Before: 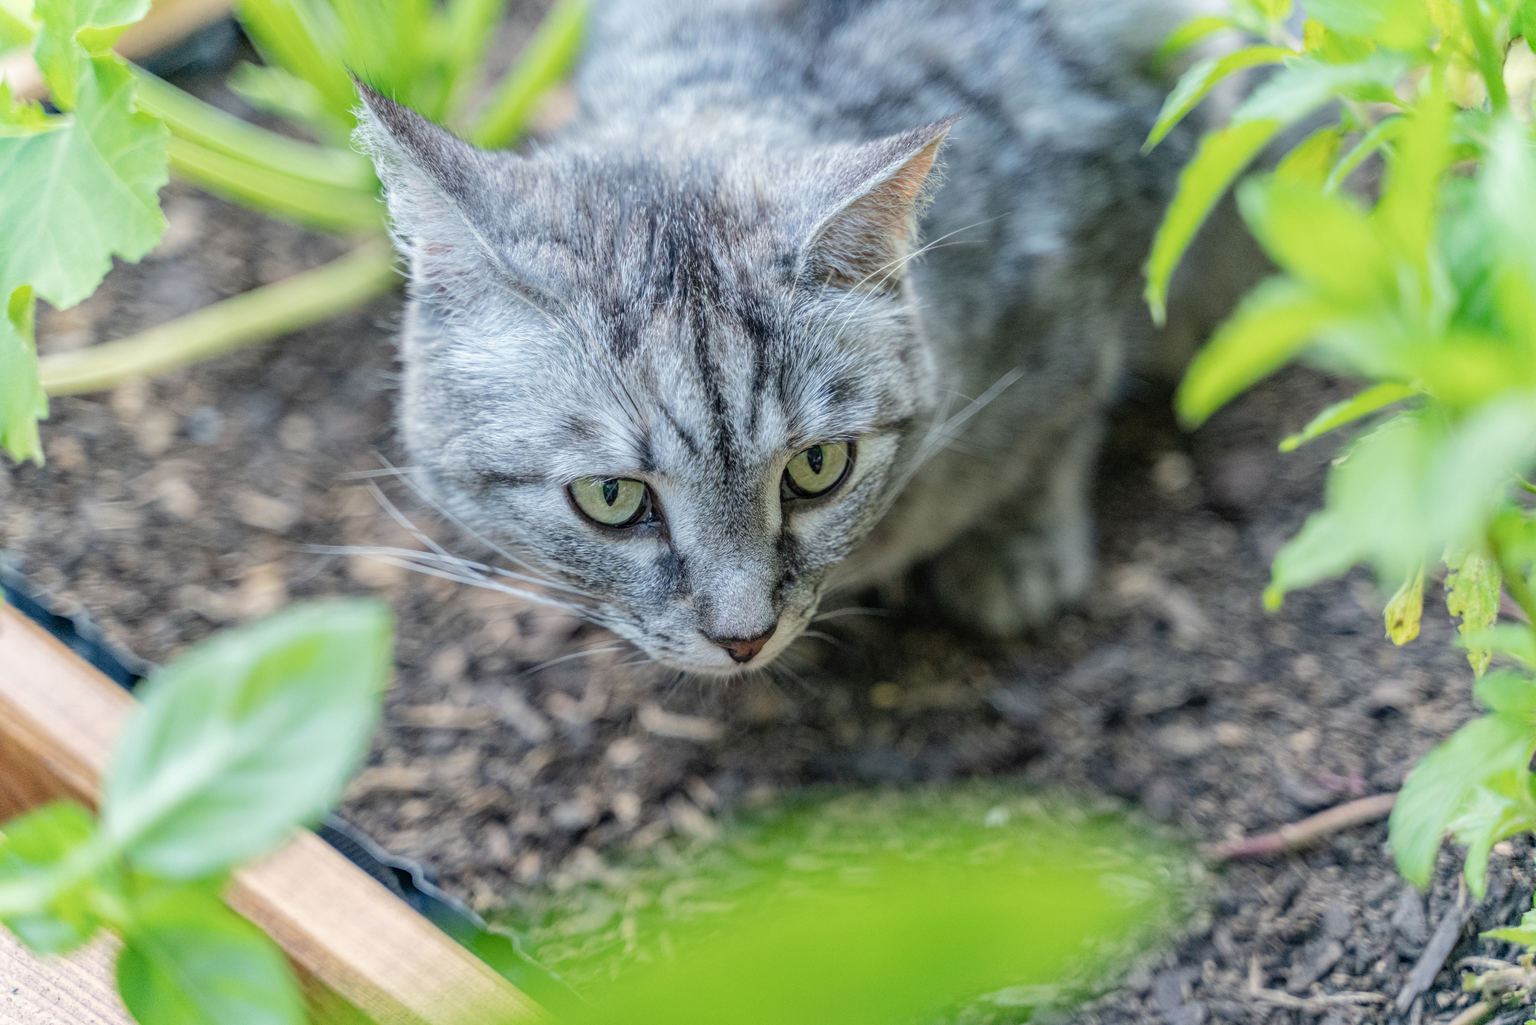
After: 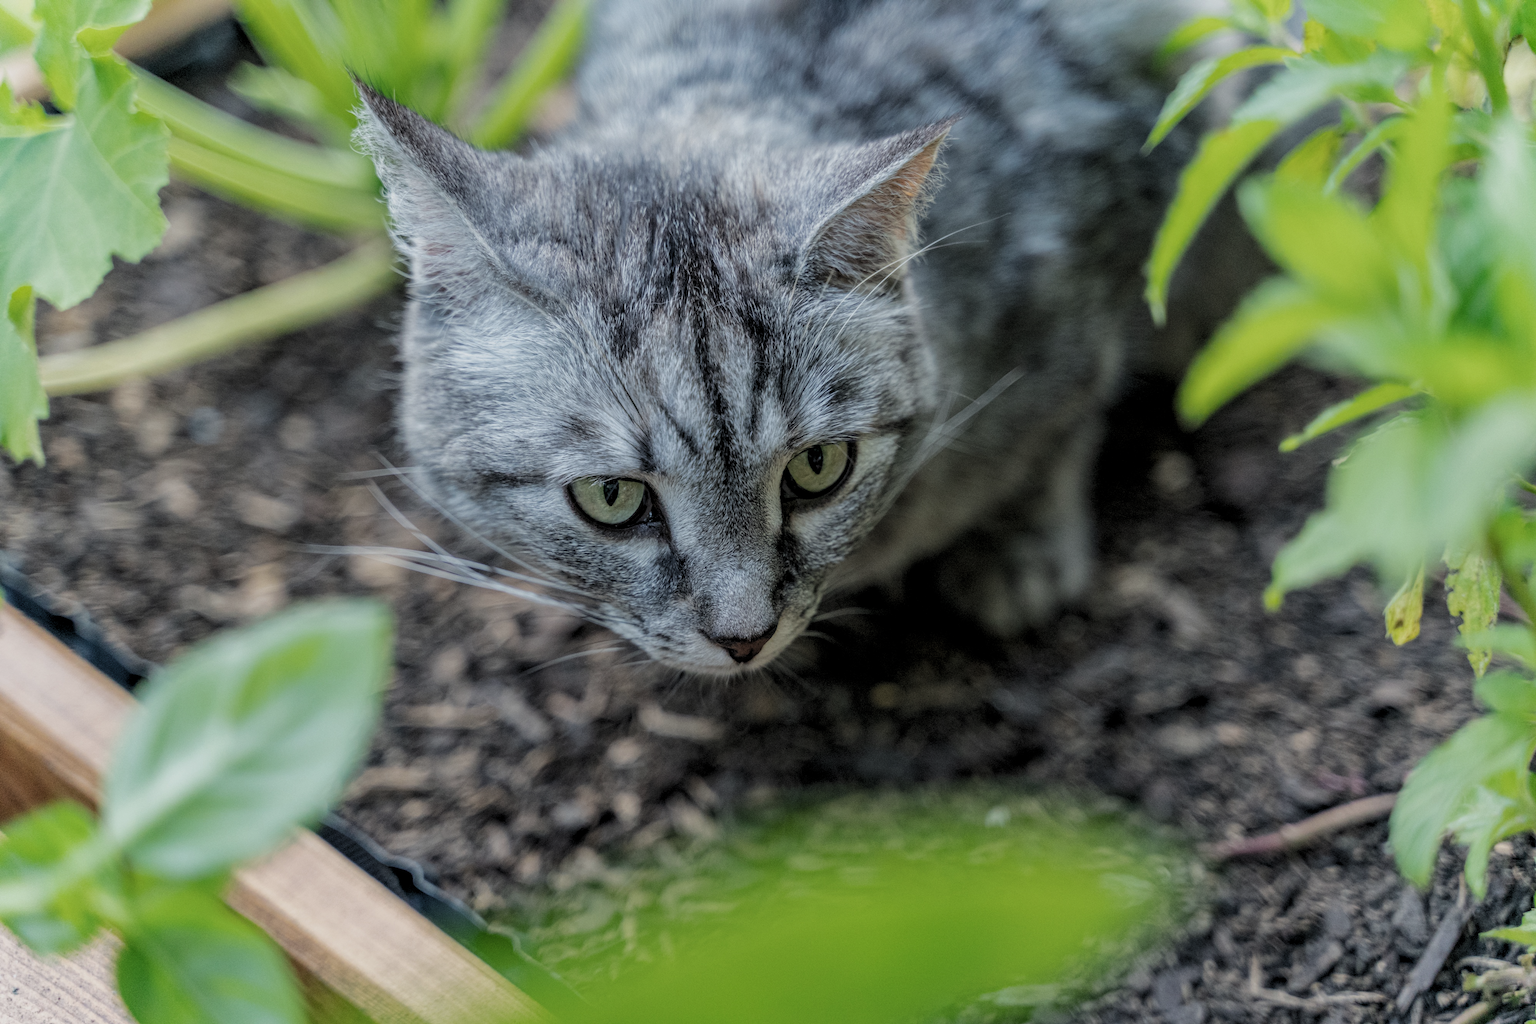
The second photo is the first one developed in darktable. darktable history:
levels: levels [0.116, 0.574, 1]
exposure: black level correction 0, exposure 0.7 EV, compensate exposure bias true, compensate highlight preservation false
